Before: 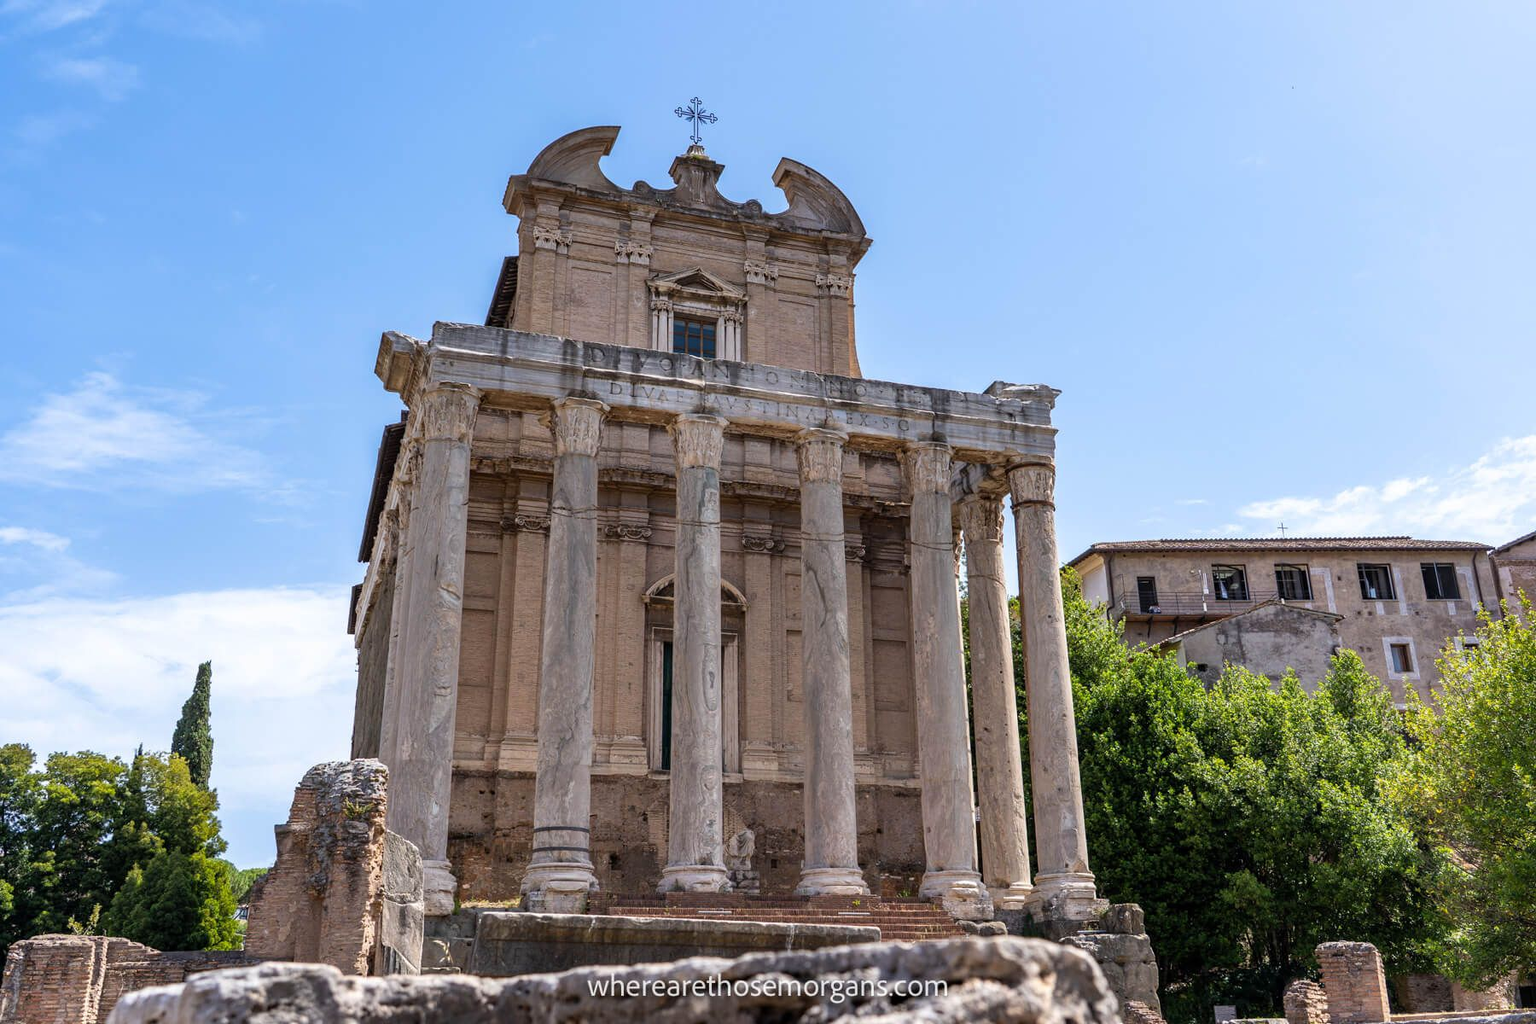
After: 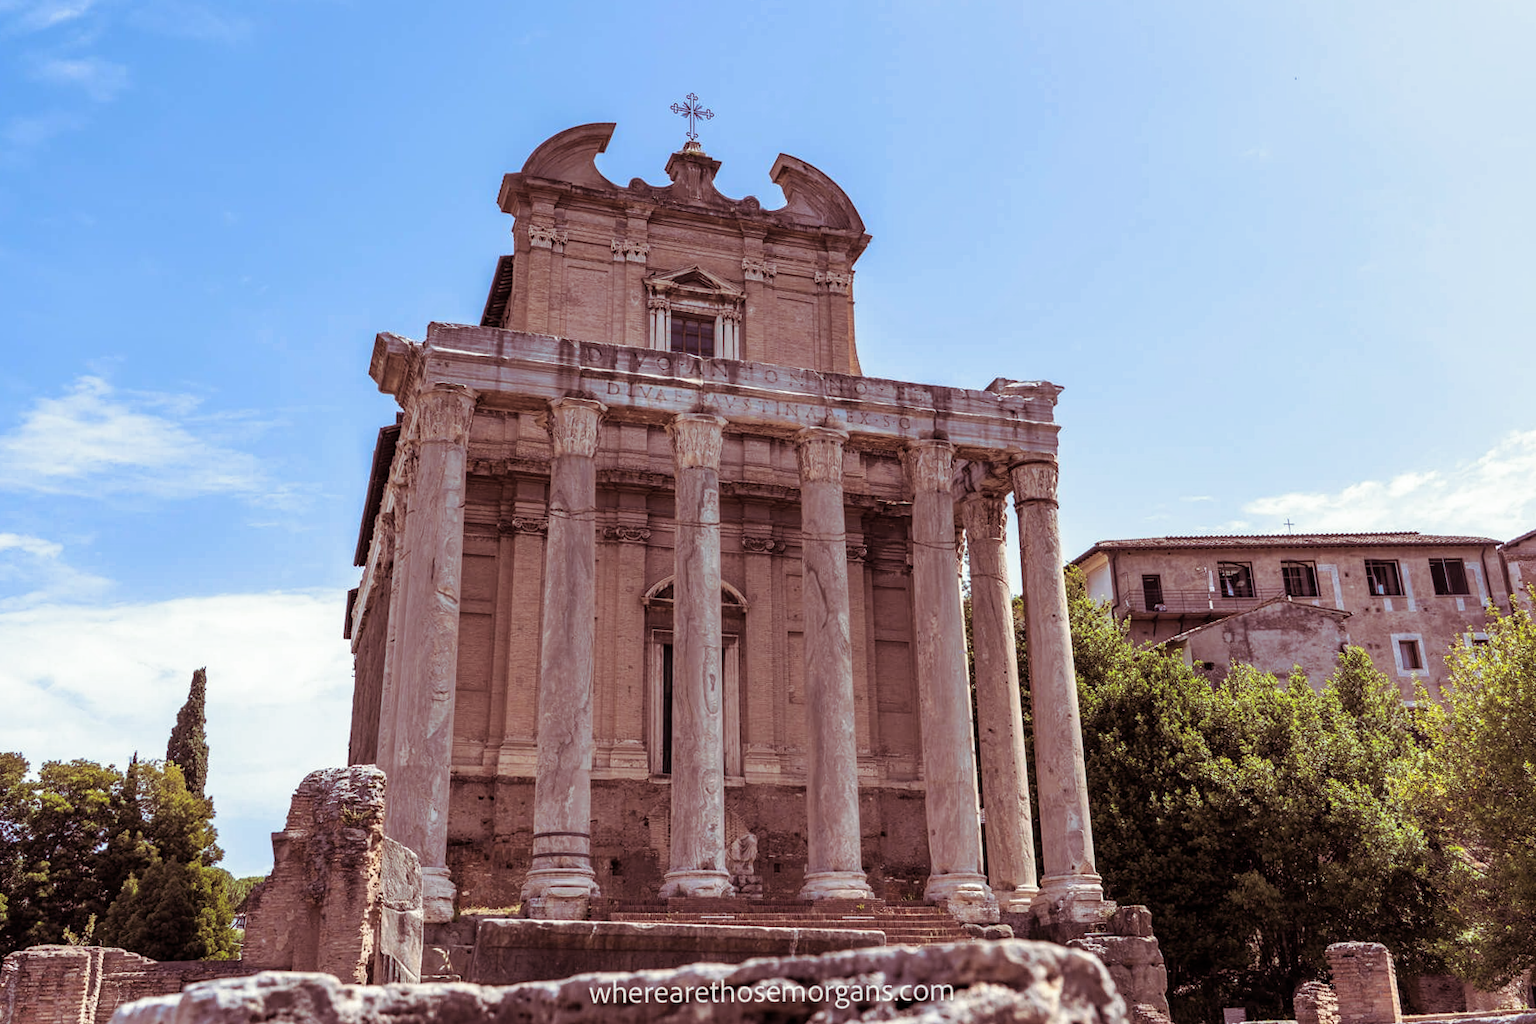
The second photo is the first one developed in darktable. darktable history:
rotate and perspective: rotation -0.45°, automatic cropping original format, crop left 0.008, crop right 0.992, crop top 0.012, crop bottom 0.988
split-toning: on, module defaults
